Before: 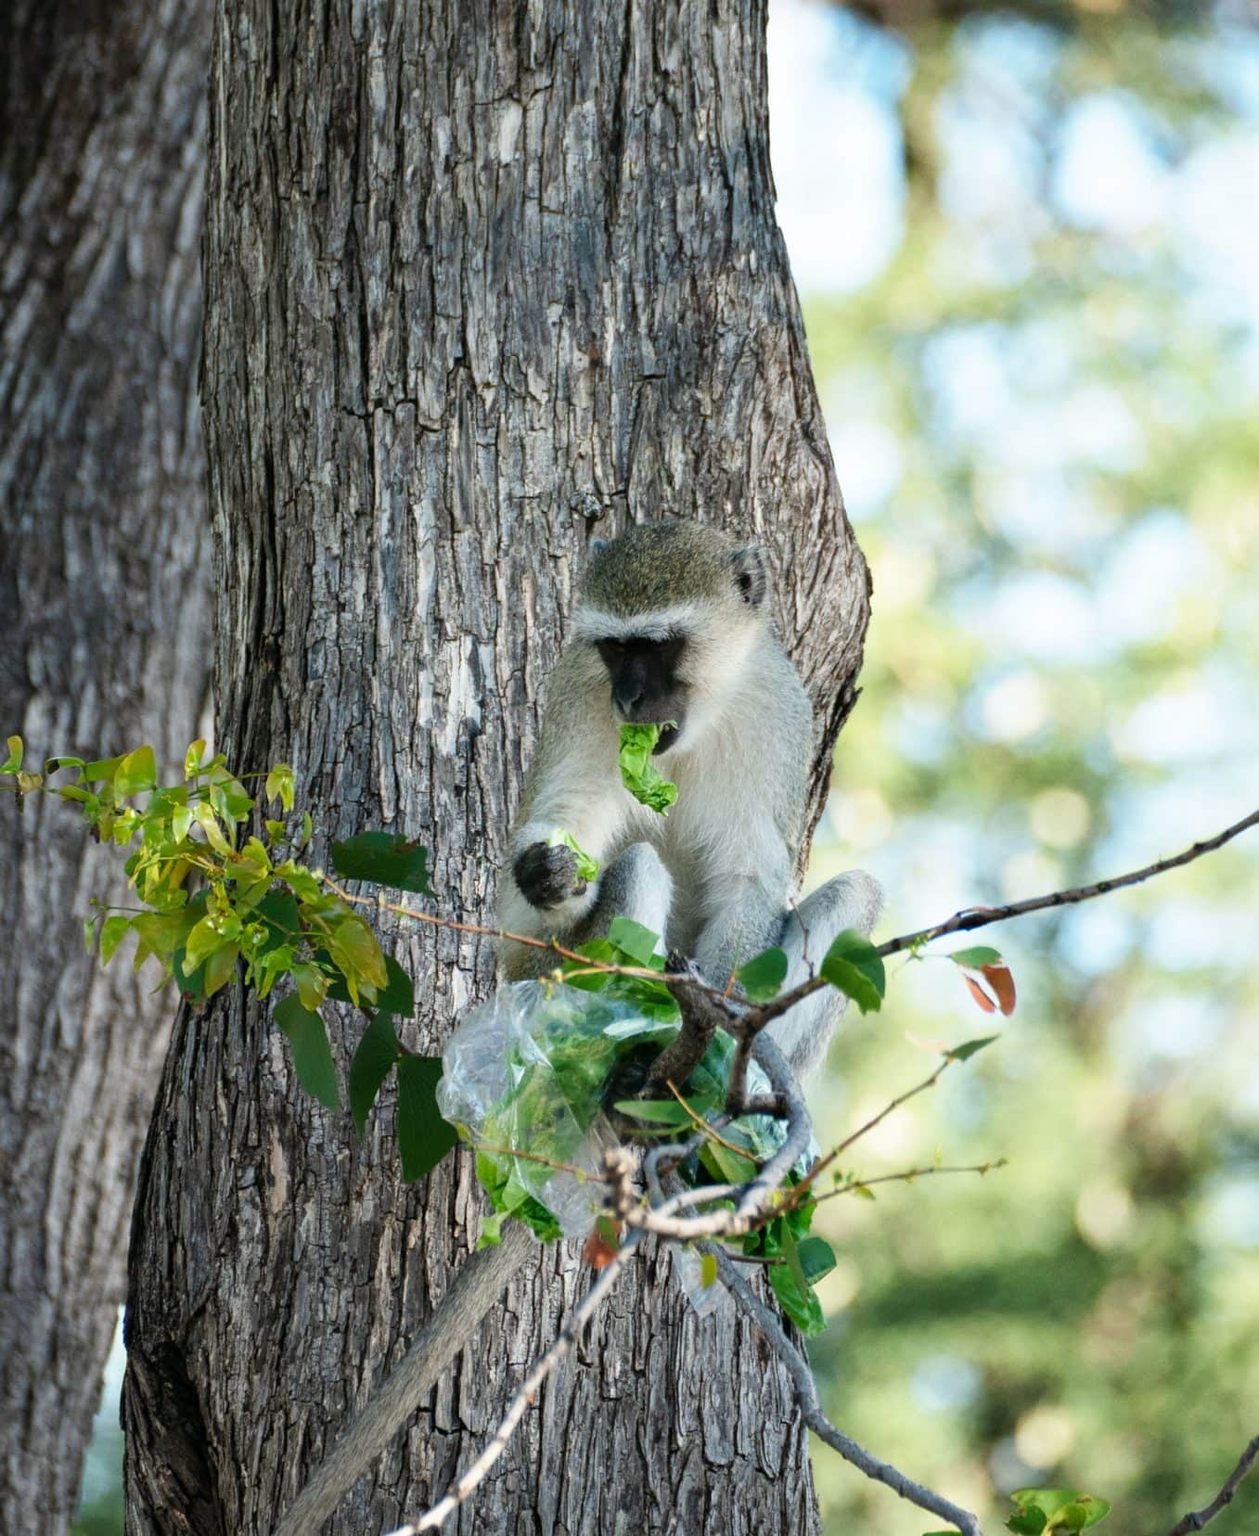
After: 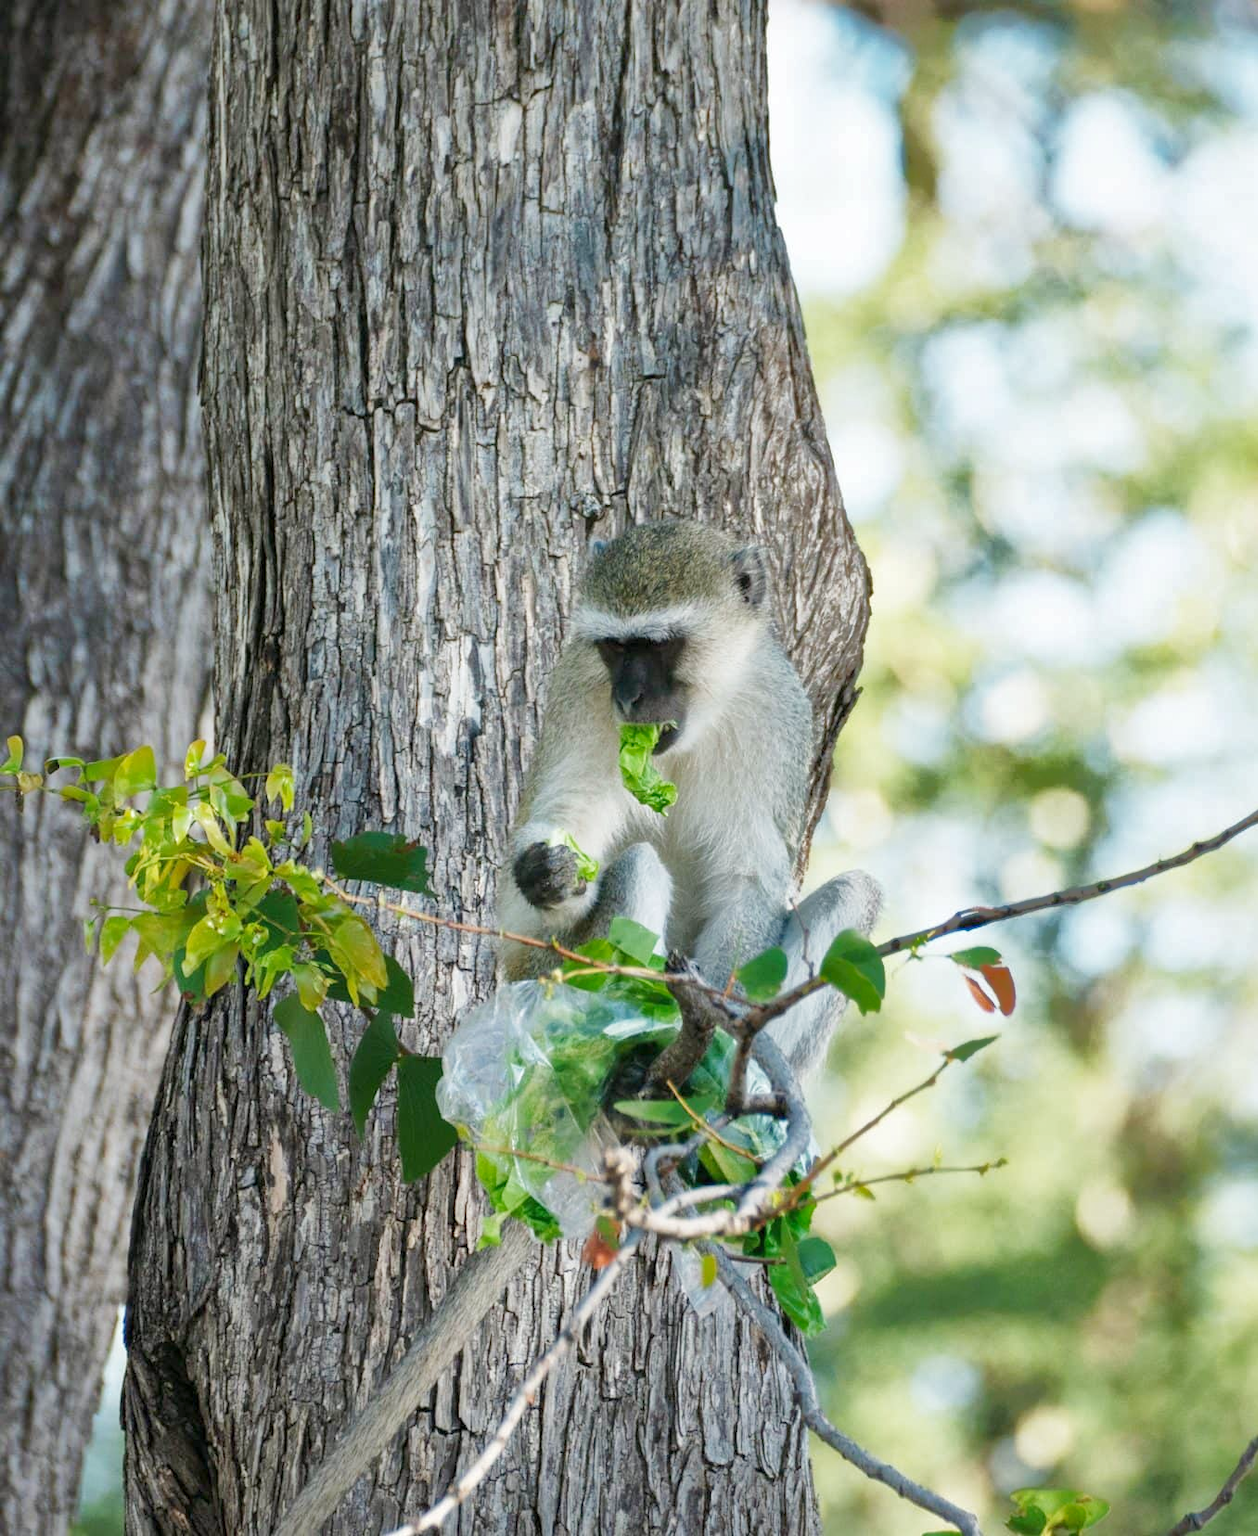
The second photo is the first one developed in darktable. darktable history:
base curve: curves: ch0 [(0, 0) (0.204, 0.334) (0.55, 0.733) (1, 1)], preserve colors none
shadows and highlights: highlights -60.11
